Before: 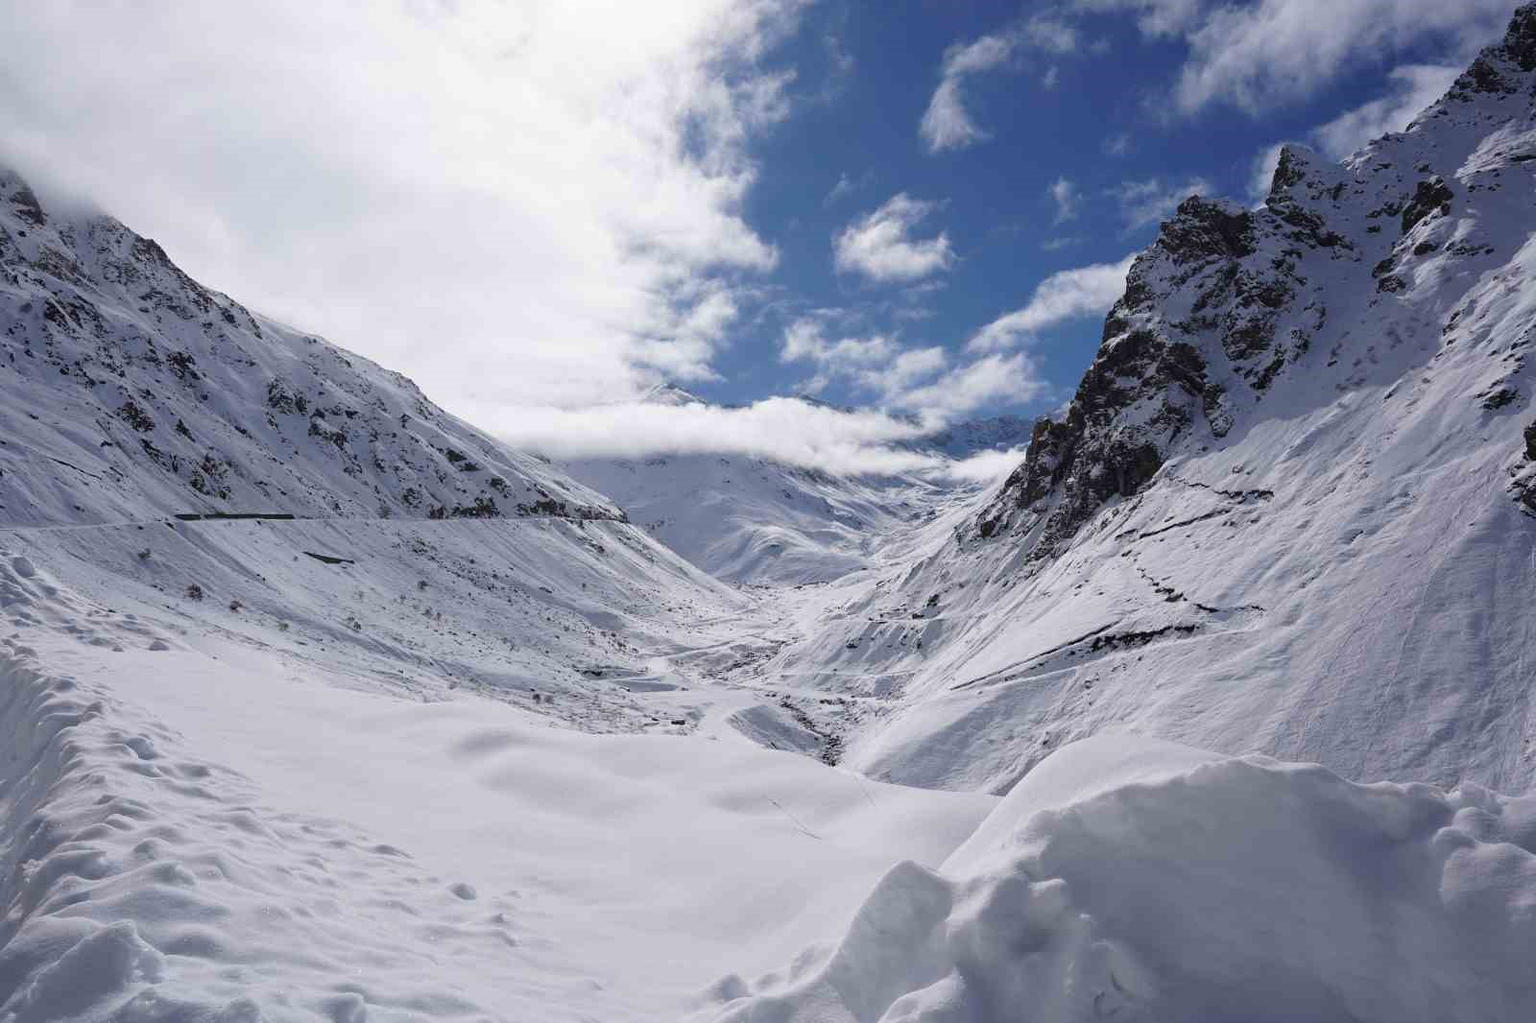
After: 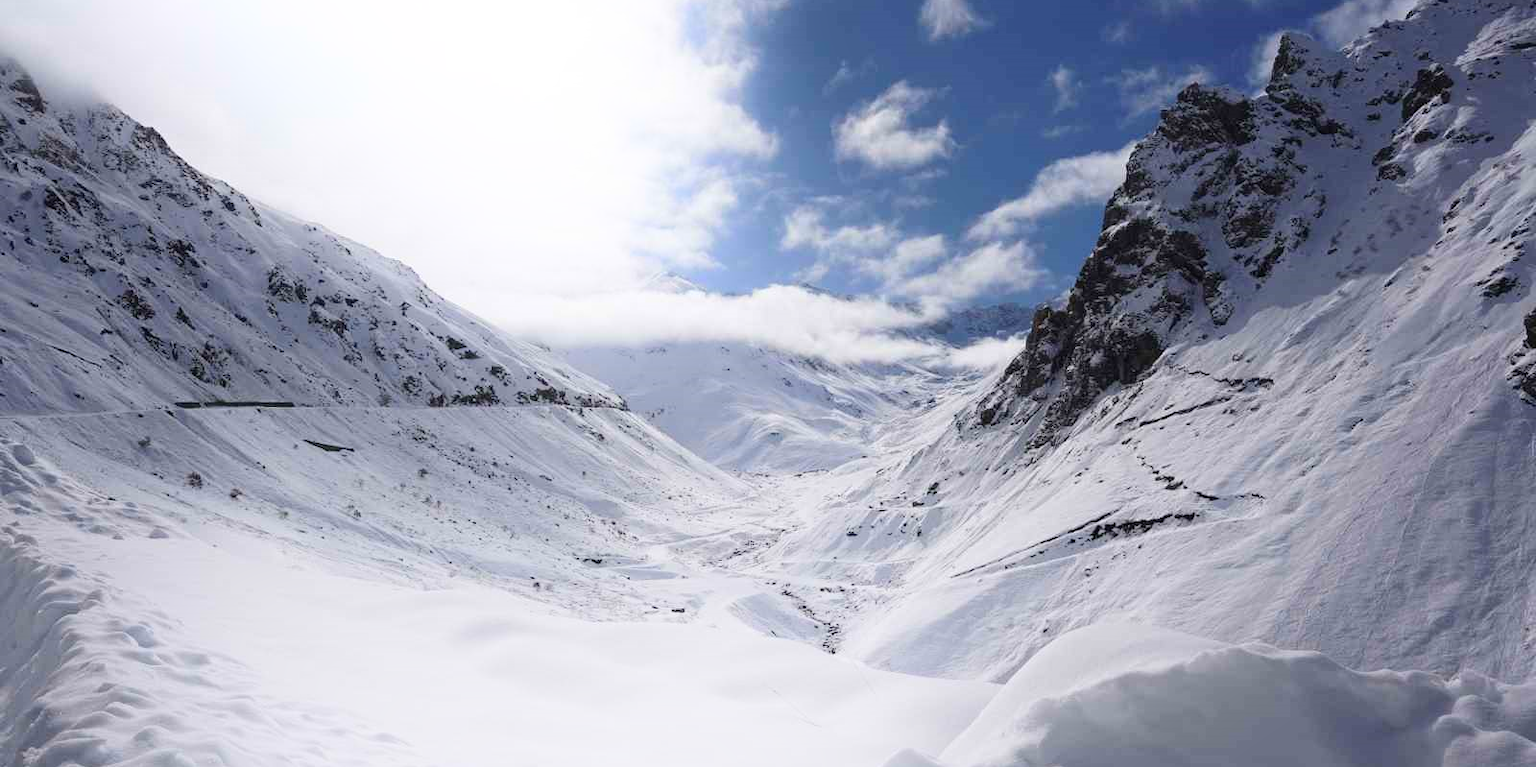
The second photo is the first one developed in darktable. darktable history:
crop: top 11.03%, bottom 13.945%
shadows and highlights: shadows -21.69, highlights 98.95, soften with gaussian
exposure: compensate highlight preservation false
